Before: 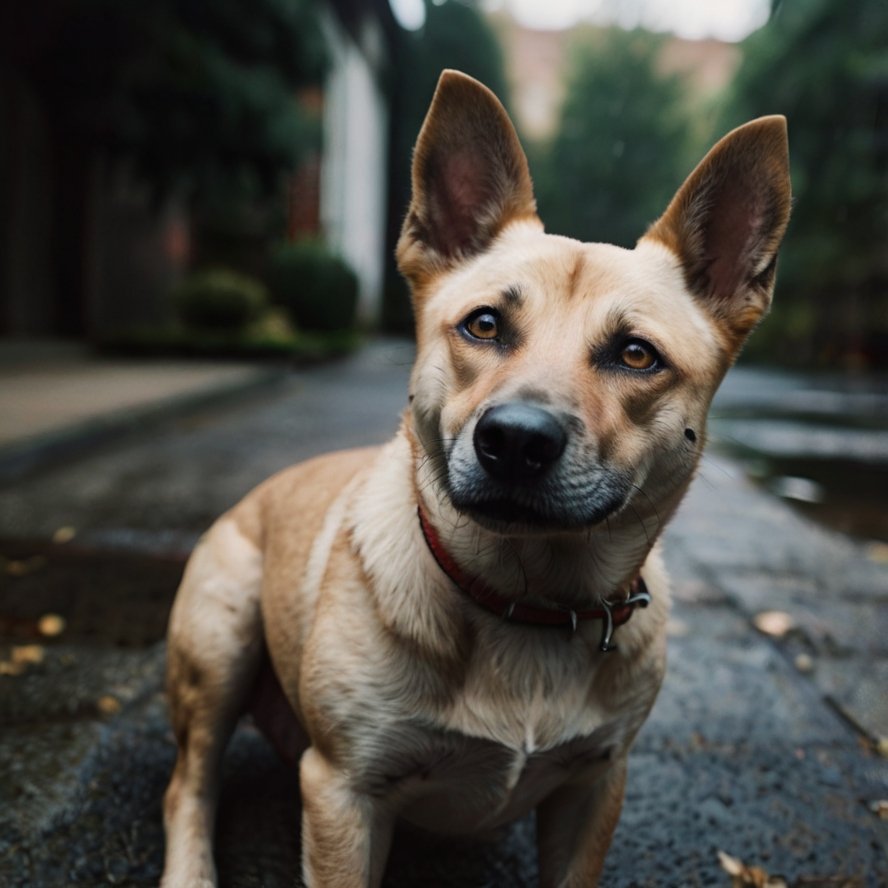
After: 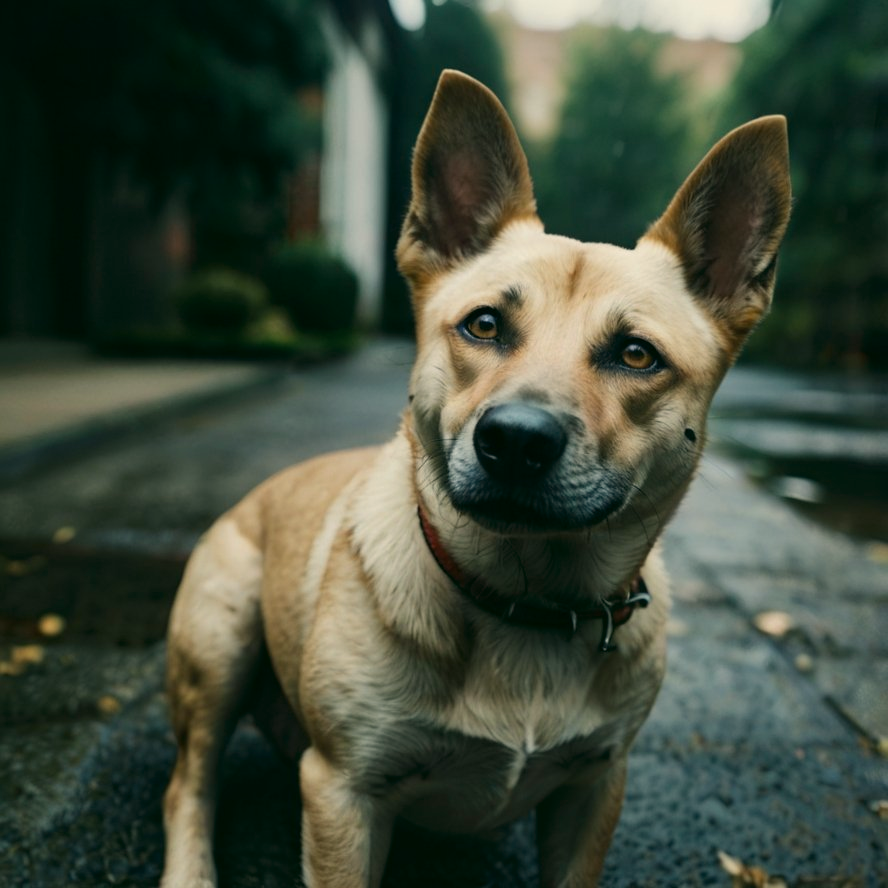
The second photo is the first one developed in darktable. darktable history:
color correction: highlights a* -0.533, highlights b* 9.27, shadows a* -9.31, shadows b* 0.665
exposure: exposure -0.04 EV, compensate highlight preservation false
